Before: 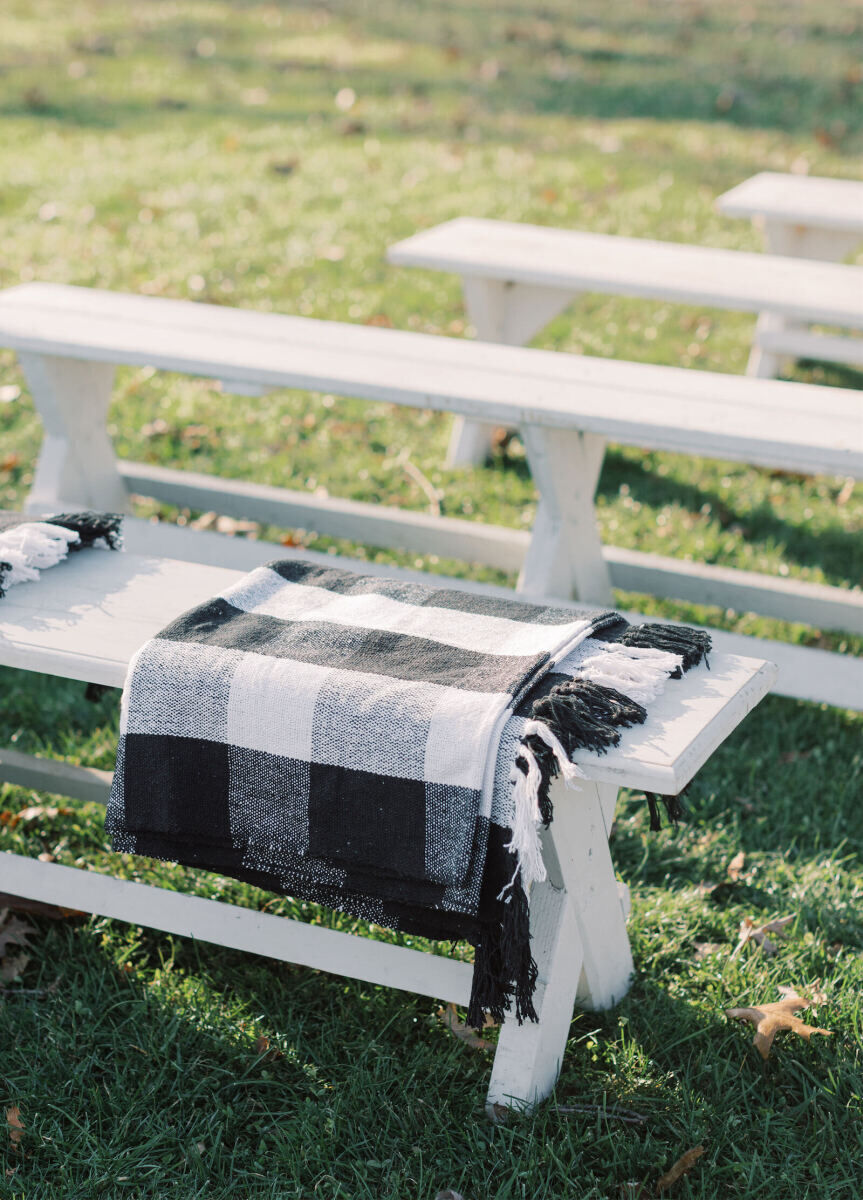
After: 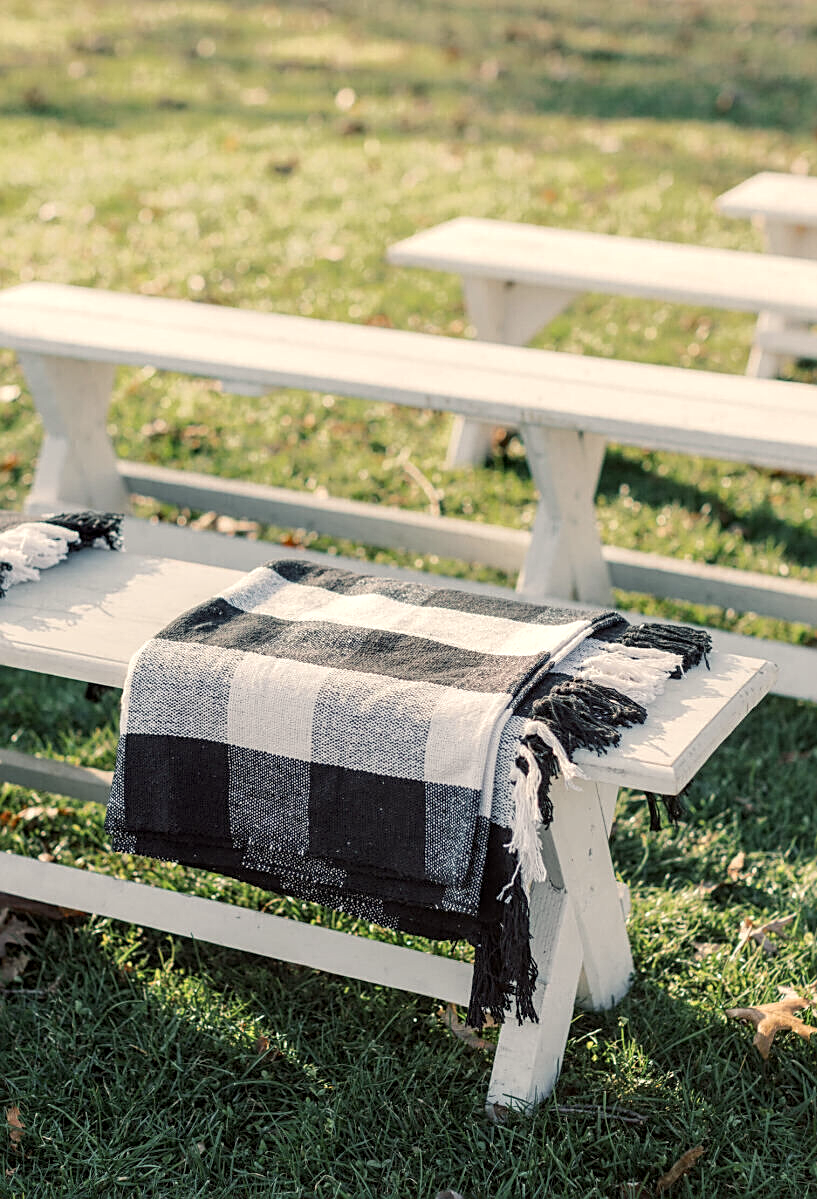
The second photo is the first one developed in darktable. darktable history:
crop and rotate: left 0%, right 5.235%
local contrast: highlights 42%, shadows 63%, detail 137%, midtone range 0.519
sharpen: on, module defaults
exposure: compensate highlight preservation false
color balance rgb: power › luminance 1.154%, power › chroma 0.412%, power › hue 36.77°, highlights gain › chroma 3.043%, highlights gain › hue 78.82°, perceptual saturation grading › global saturation 0.065%
